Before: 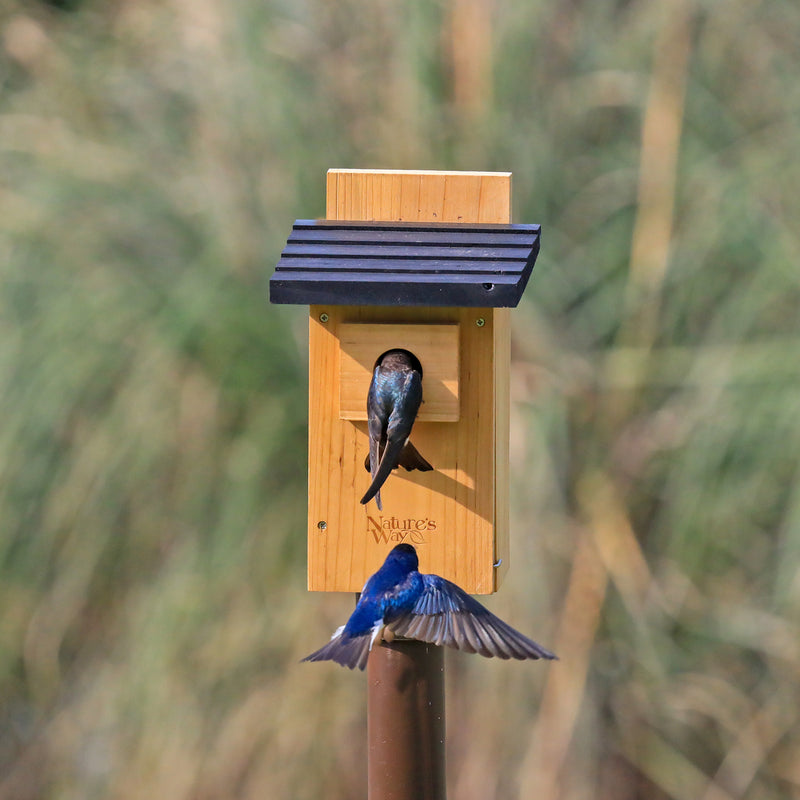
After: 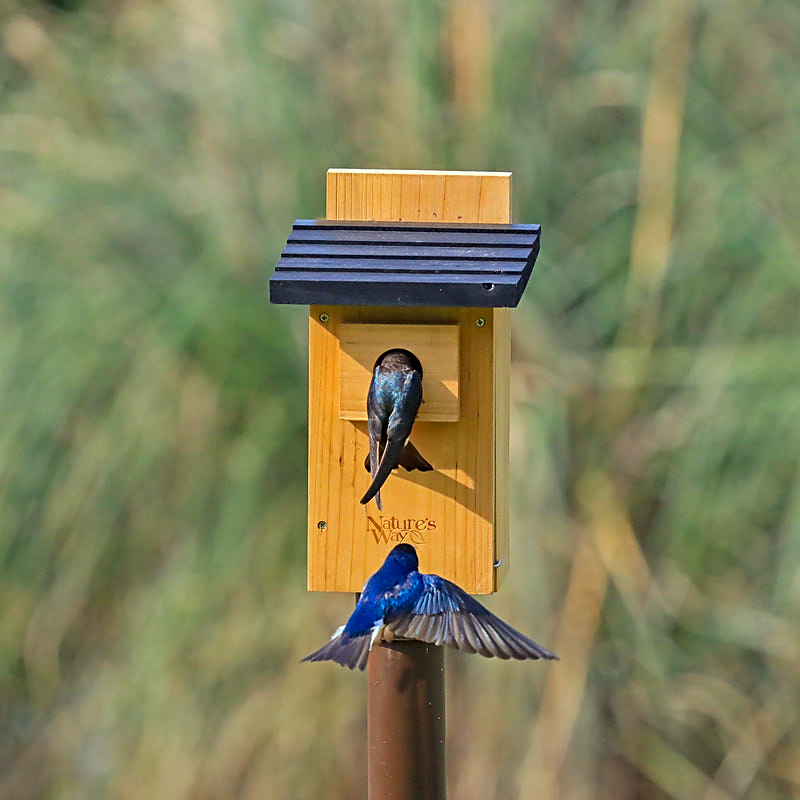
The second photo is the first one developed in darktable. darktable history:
contrast brightness saturation: contrast 0.037, saturation 0.161
color correction: highlights a* -8.14, highlights b* 3.49
sharpen: on, module defaults
